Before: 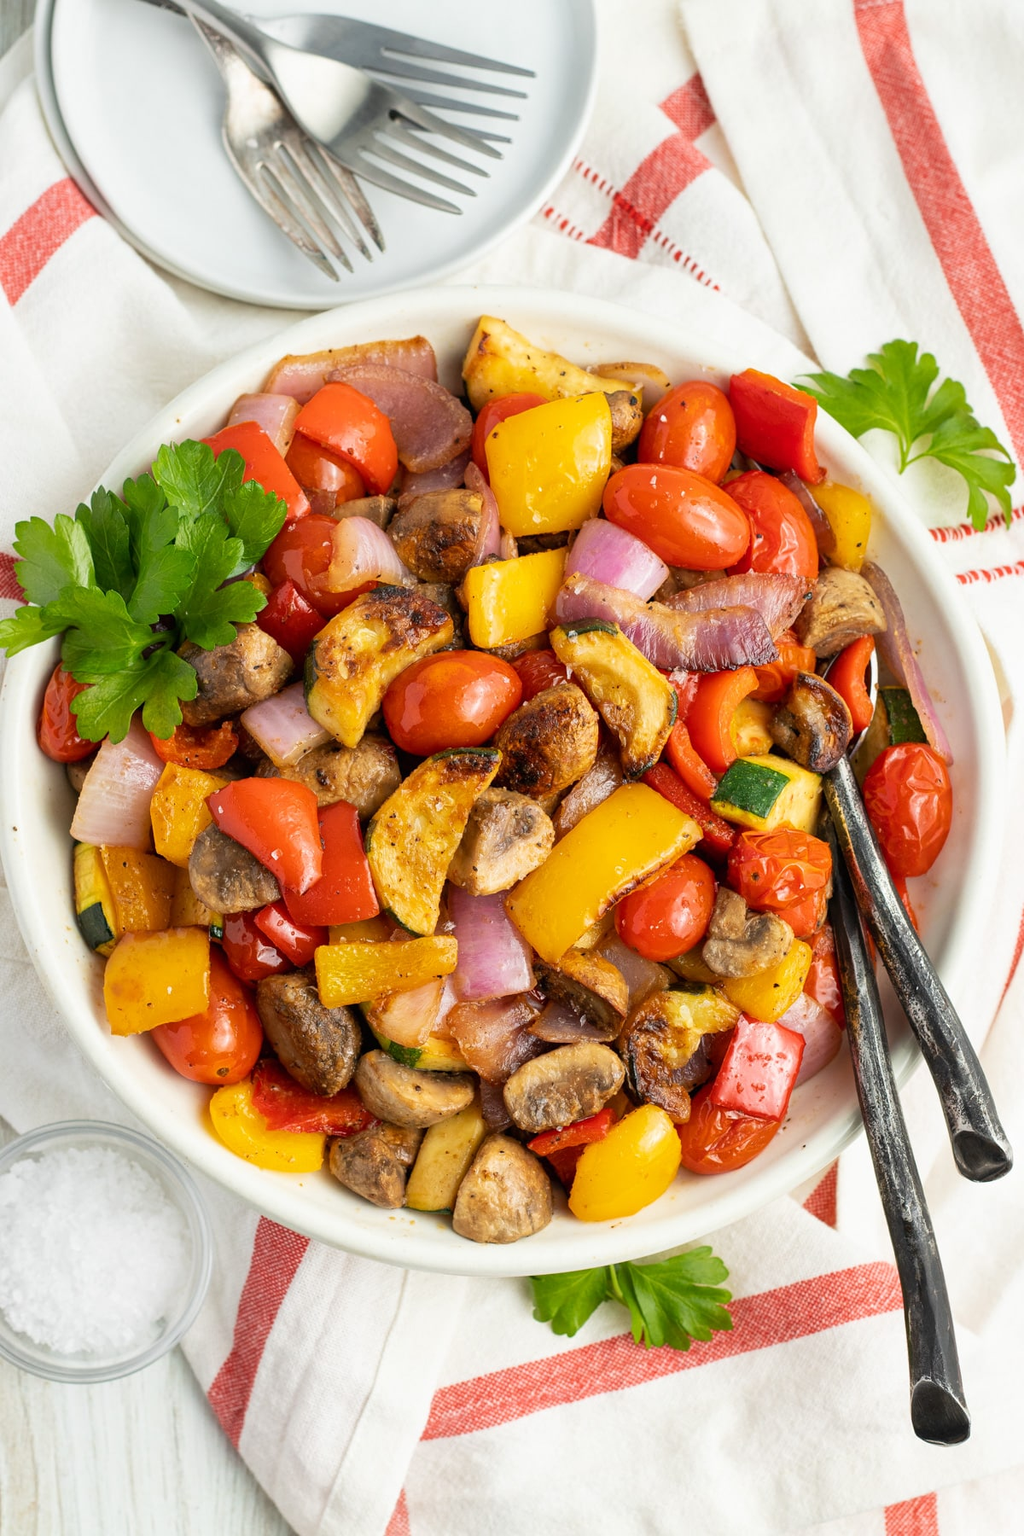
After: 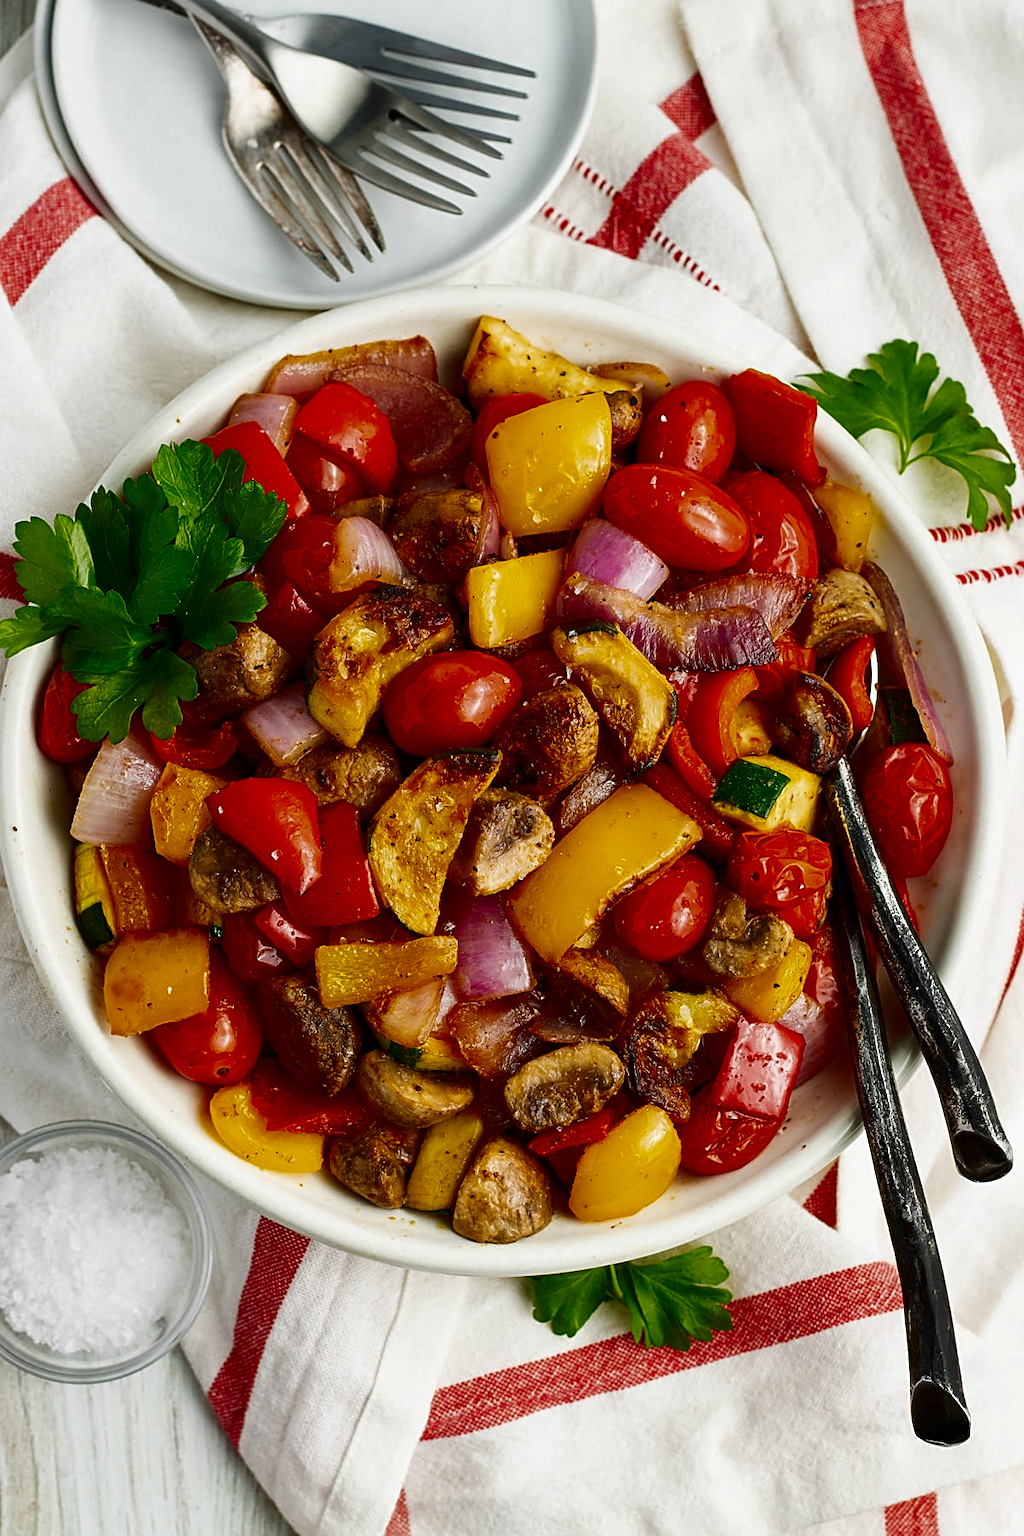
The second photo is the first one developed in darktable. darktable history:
sharpen: on, module defaults
contrast brightness saturation: contrast 0.089, brightness -0.58, saturation 0.167
